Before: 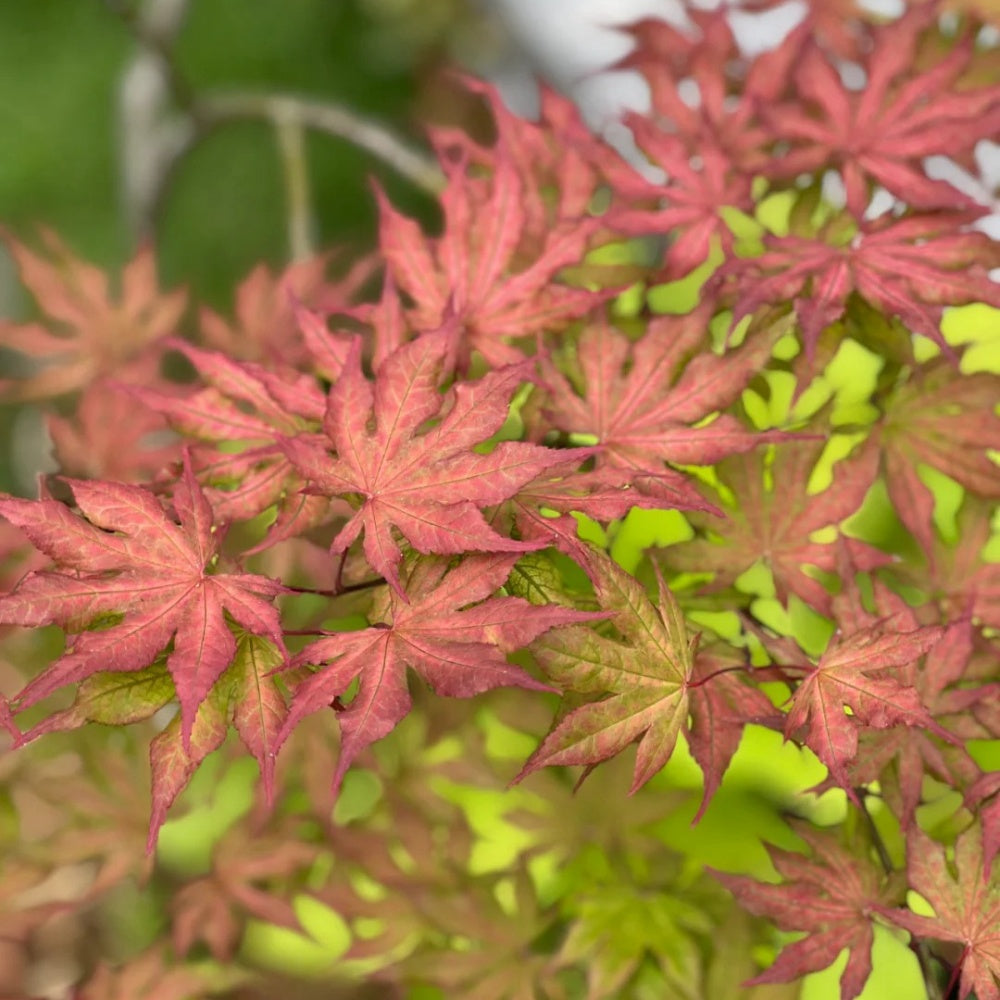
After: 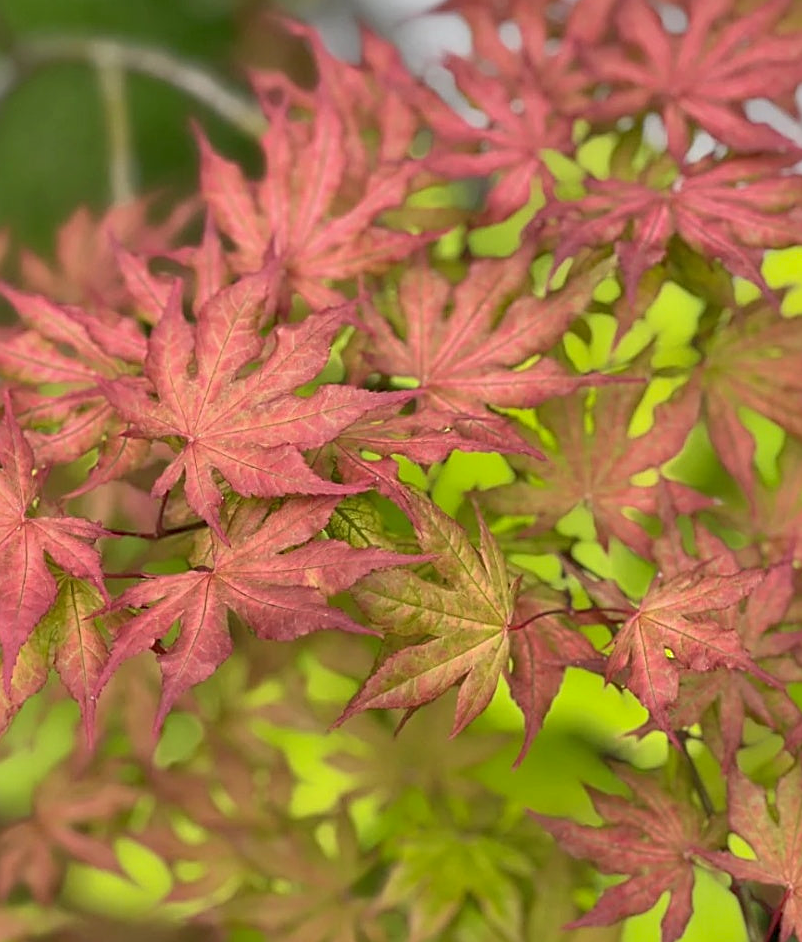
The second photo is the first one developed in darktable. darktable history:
sharpen: on, module defaults
shadows and highlights: on, module defaults
crop and rotate: left 17.959%, top 5.771%, right 1.742%
